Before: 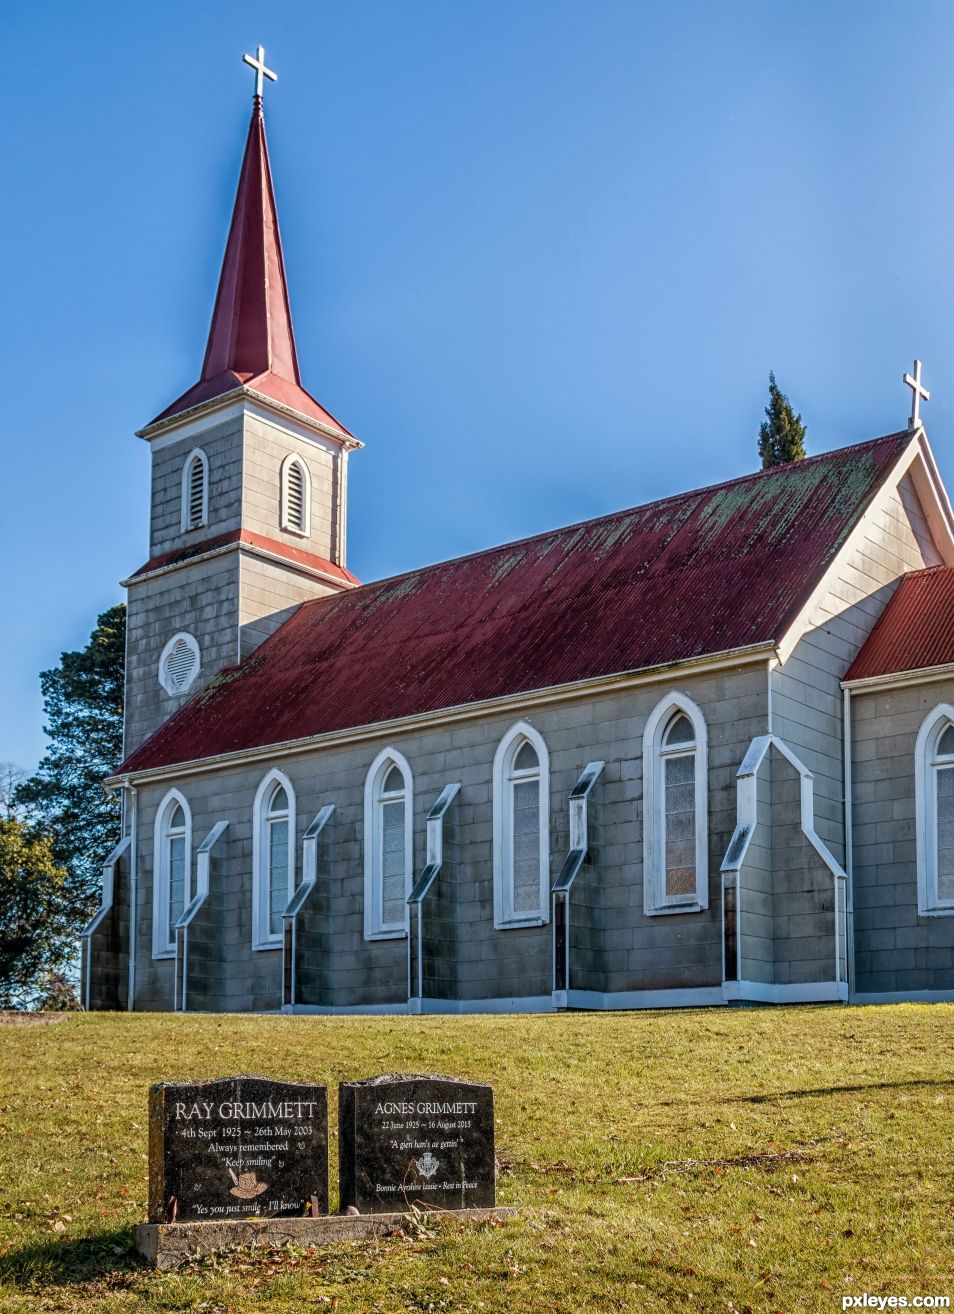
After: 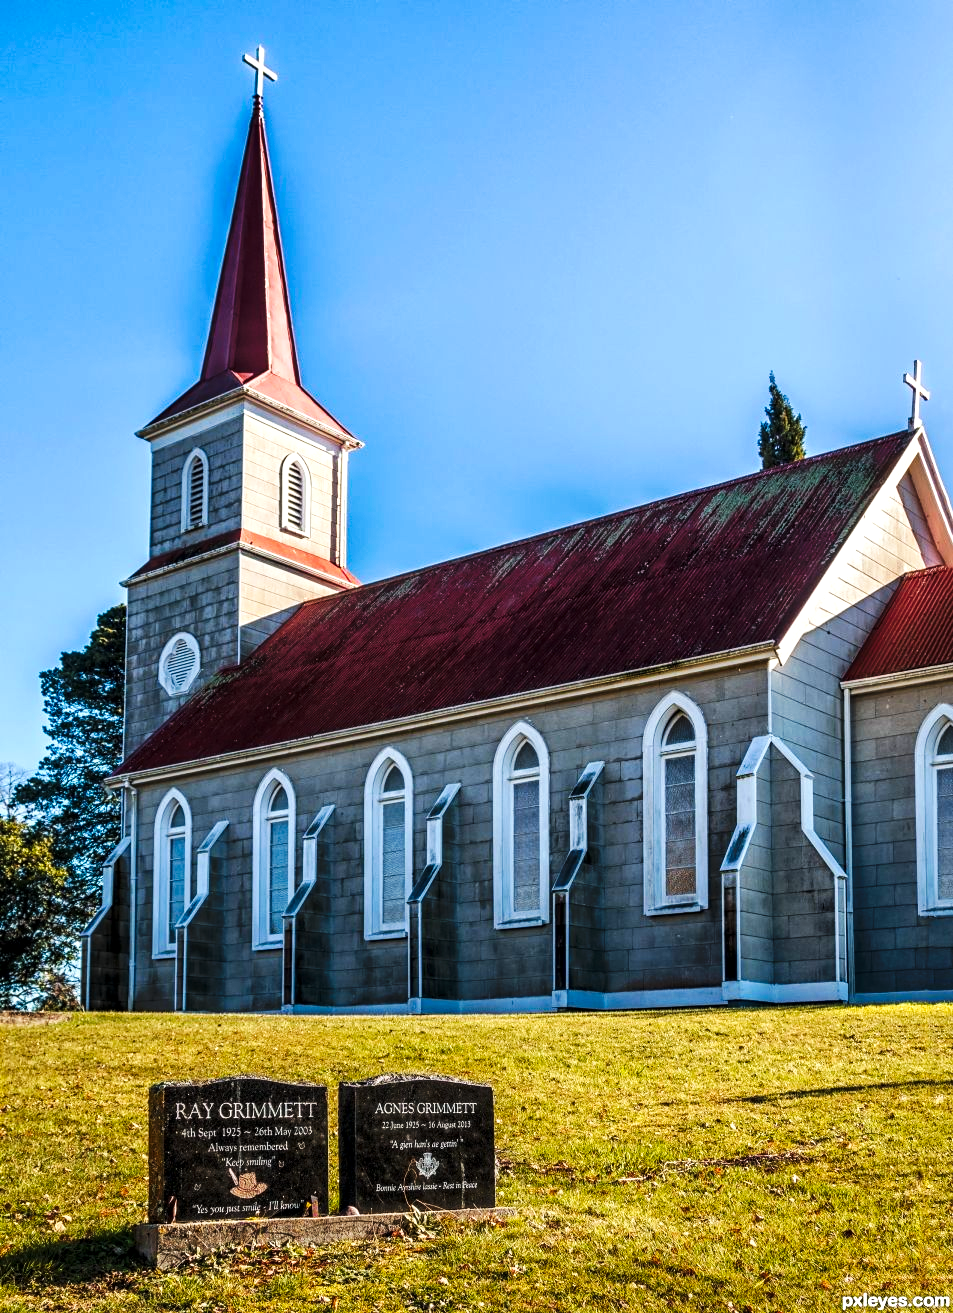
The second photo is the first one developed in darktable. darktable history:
tone curve: curves: ch0 [(0, 0) (0.003, 0) (0.011, 0) (0.025, 0) (0.044, 0.006) (0.069, 0.024) (0.1, 0.038) (0.136, 0.052) (0.177, 0.08) (0.224, 0.112) (0.277, 0.145) (0.335, 0.206) (0.399, 0.284) (0.468, 0.372) (0.543, 0.477) (0.623, 0.593) (0.709, 0.717) (0.801, 0.815) (0.898, 0.92) (1, 1)], preserve colors none
exposure: black level correction 0, exposure 0.5 EV, compensate exposure bias true, compensate highlight preservation false
